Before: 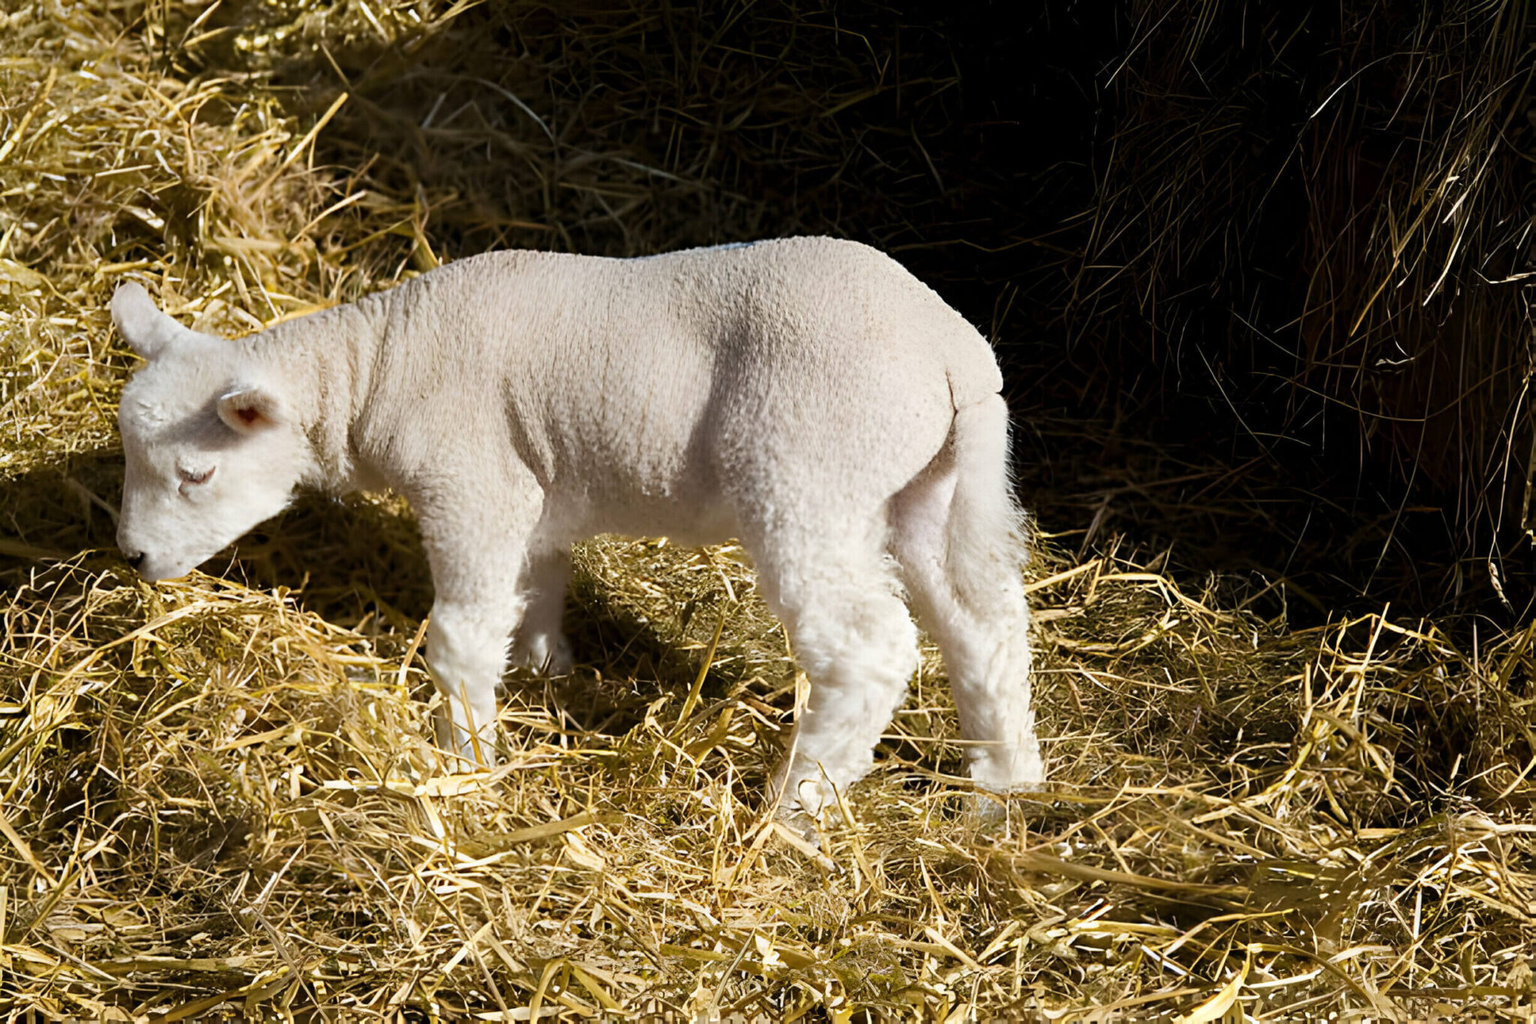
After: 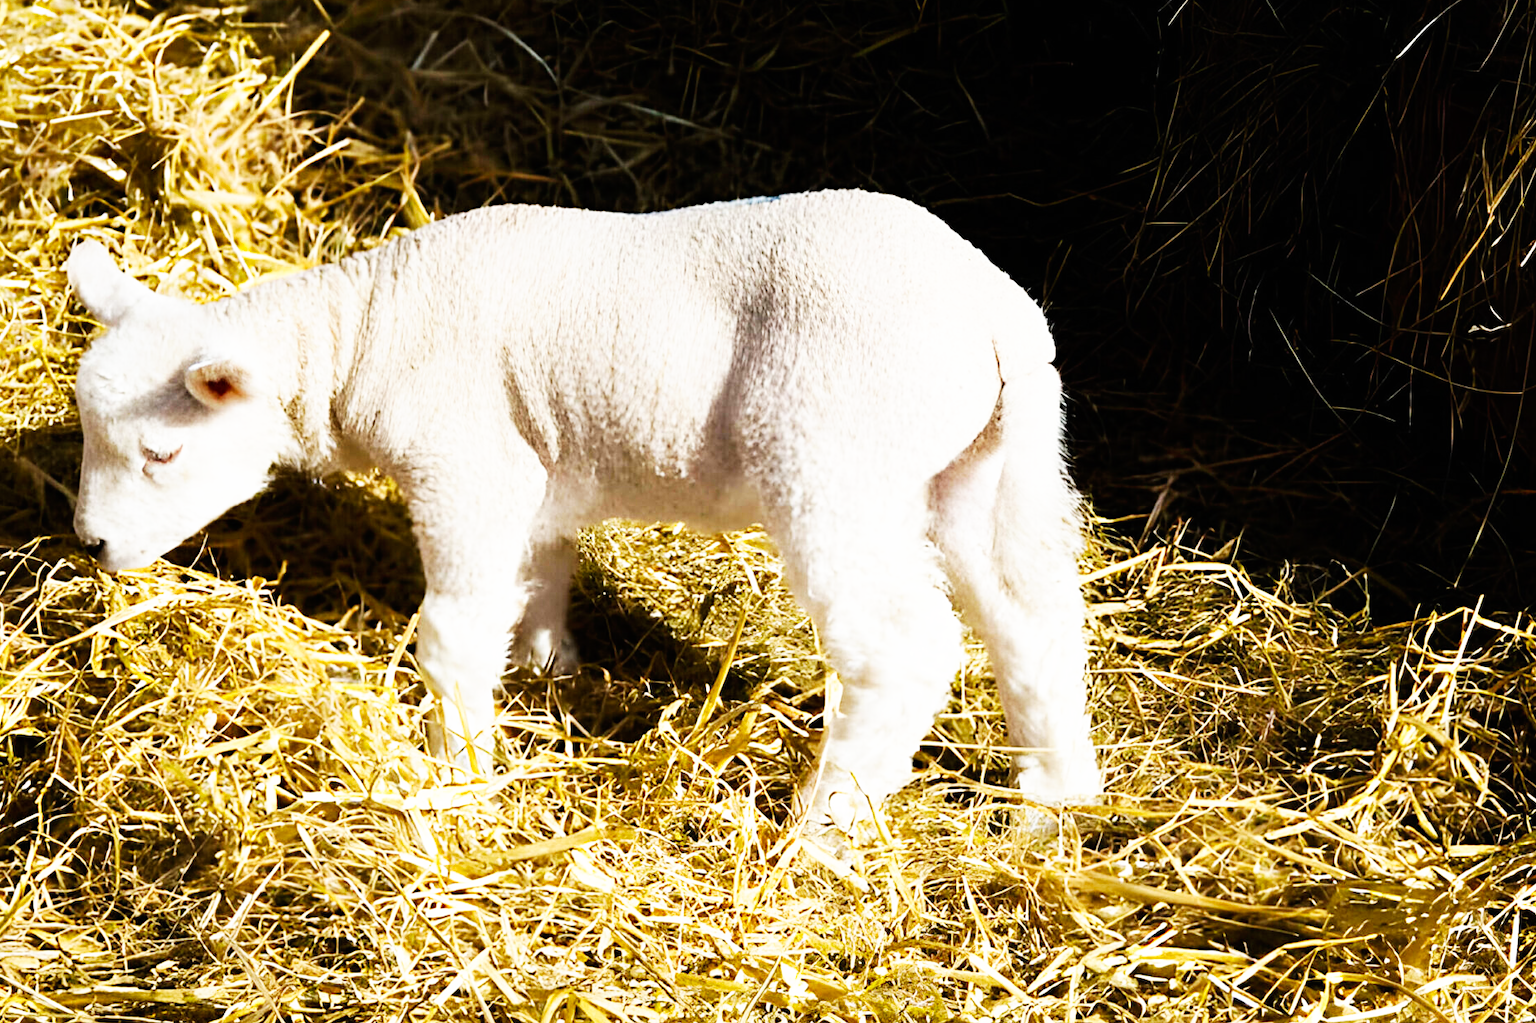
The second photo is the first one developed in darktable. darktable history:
crop: left 3.305%, top 6.436%, right 6.389%, bottom 3.258%
base curve: curves: ch0 [(0, 0) (0.007, 0.004) (0.027, 0.03) (0.046, 0.07) (0.207, 0.54) (0.442, 0.872) (0.673, 0.972) (1, 1)], preserve colors none
